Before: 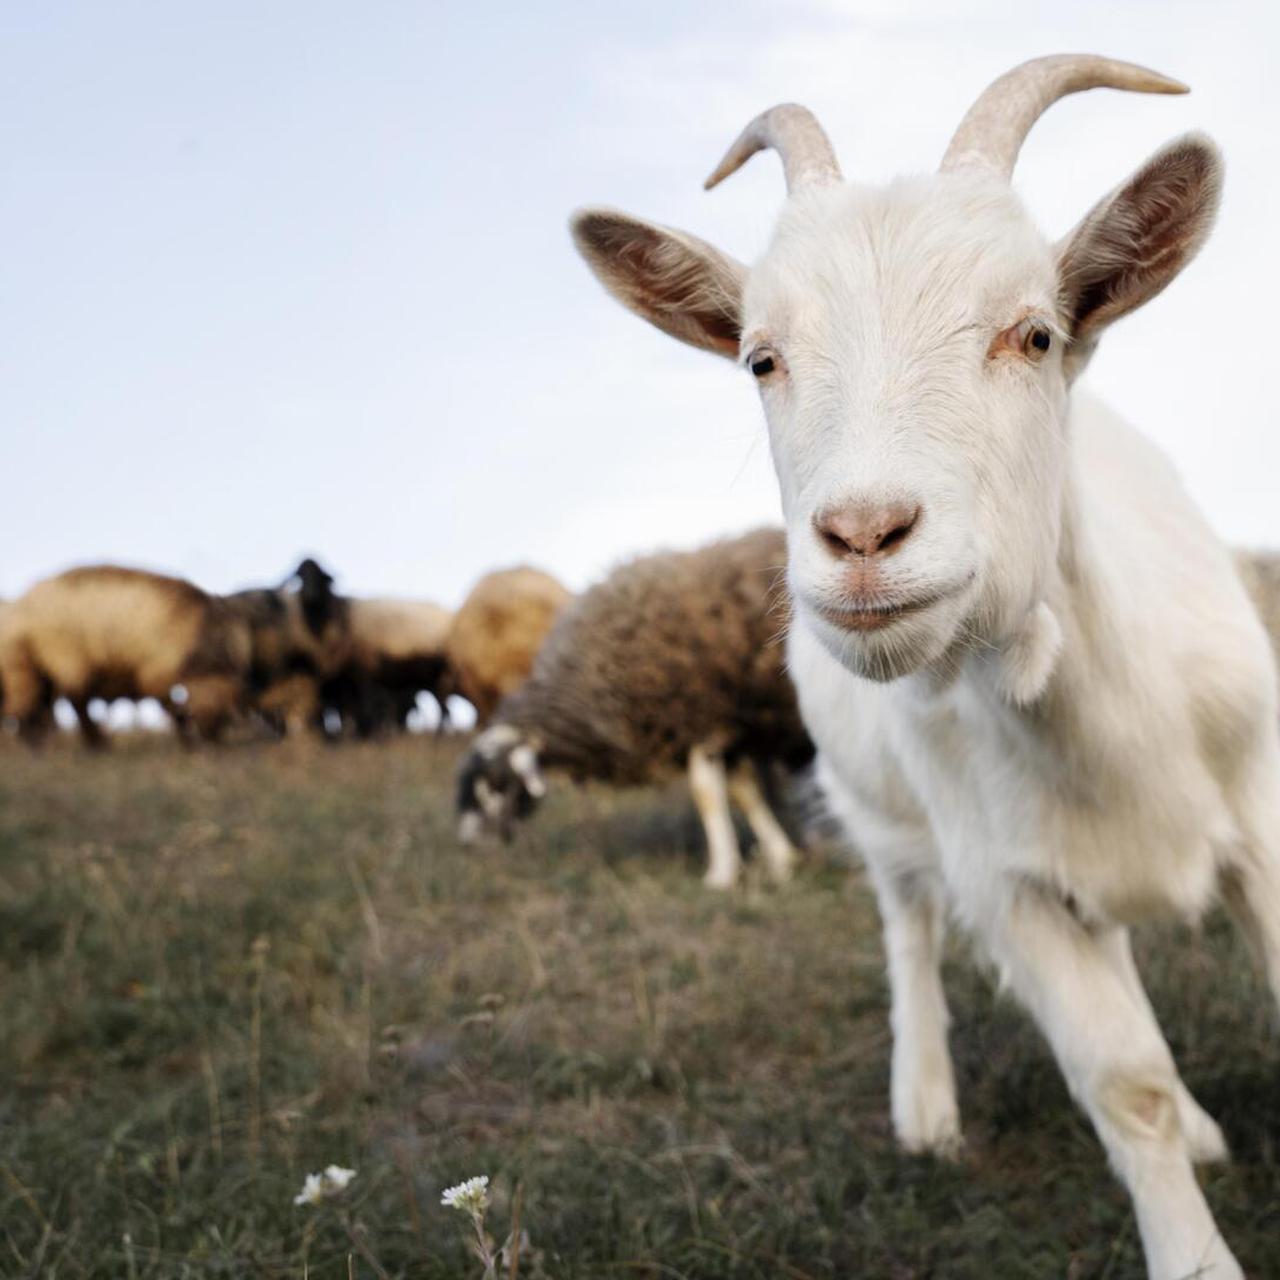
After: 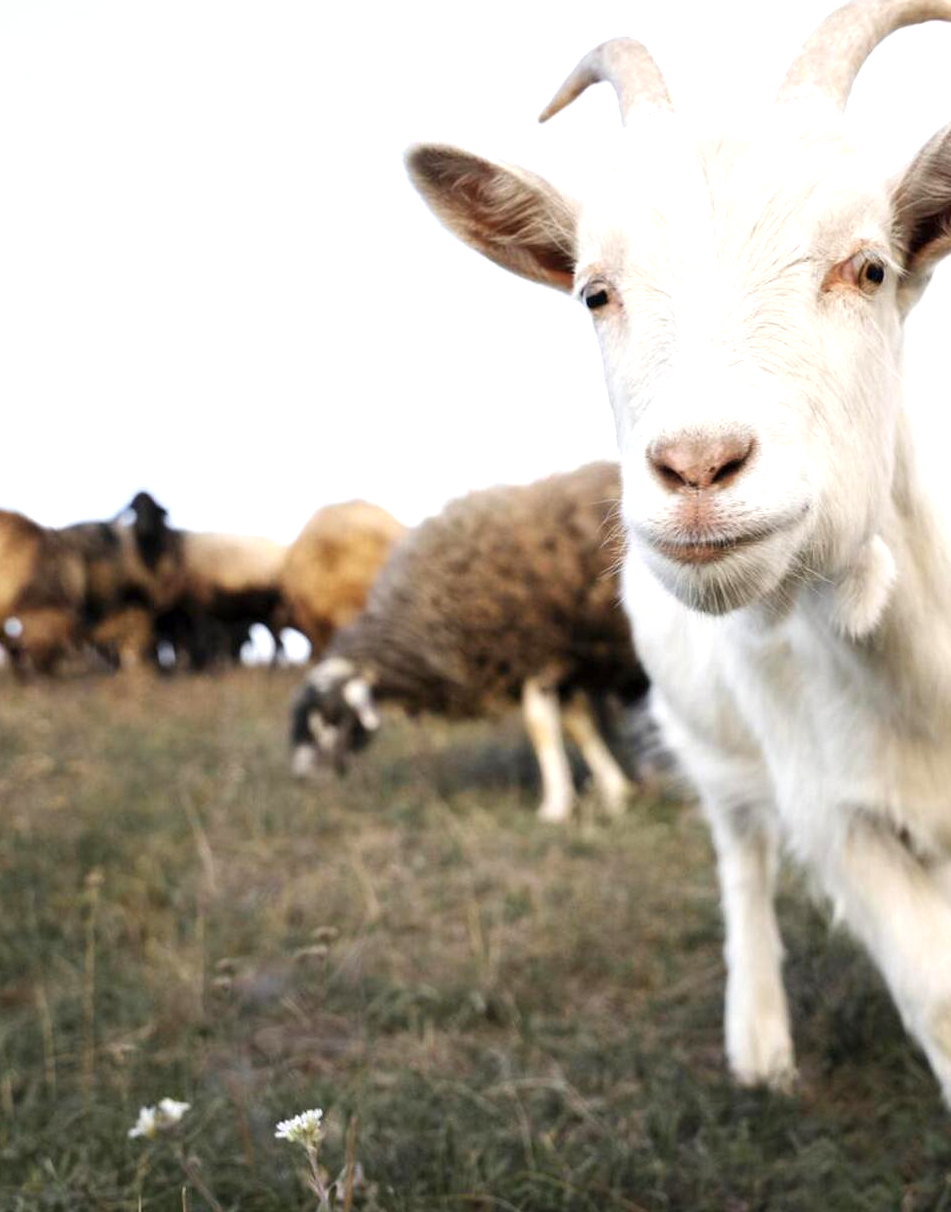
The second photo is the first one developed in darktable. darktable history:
crop and rotate: left 13.013%, top 5.251%, right 12.613%
exposure: exposure 0.605 EV, compensate exposure bias true, compensate highlight preservation false
